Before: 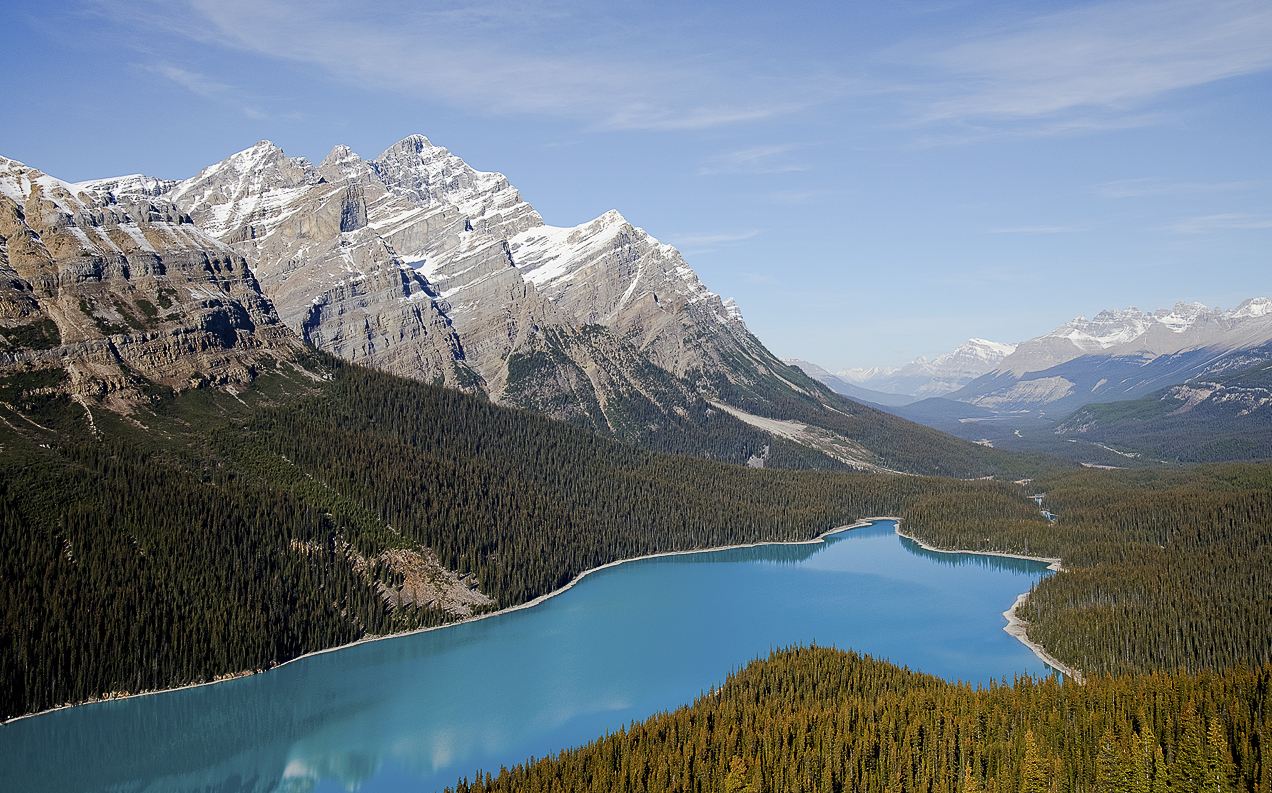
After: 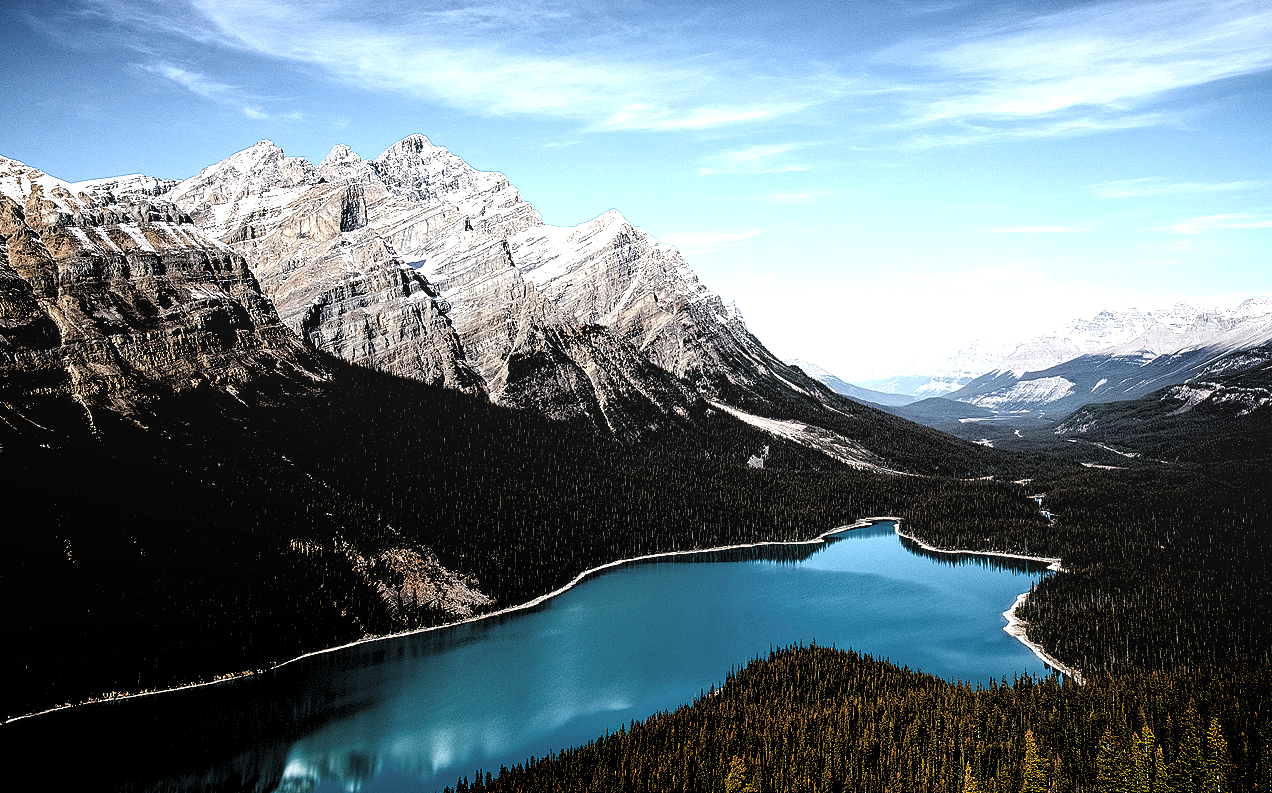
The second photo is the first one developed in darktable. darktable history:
levels: levels [0.514, 0.759, 1]
local contrast: on, module defaults
exposure: black level correction 0, exposure 1.1 EV, compensate exposure bias true, compensate highlight preservation false
